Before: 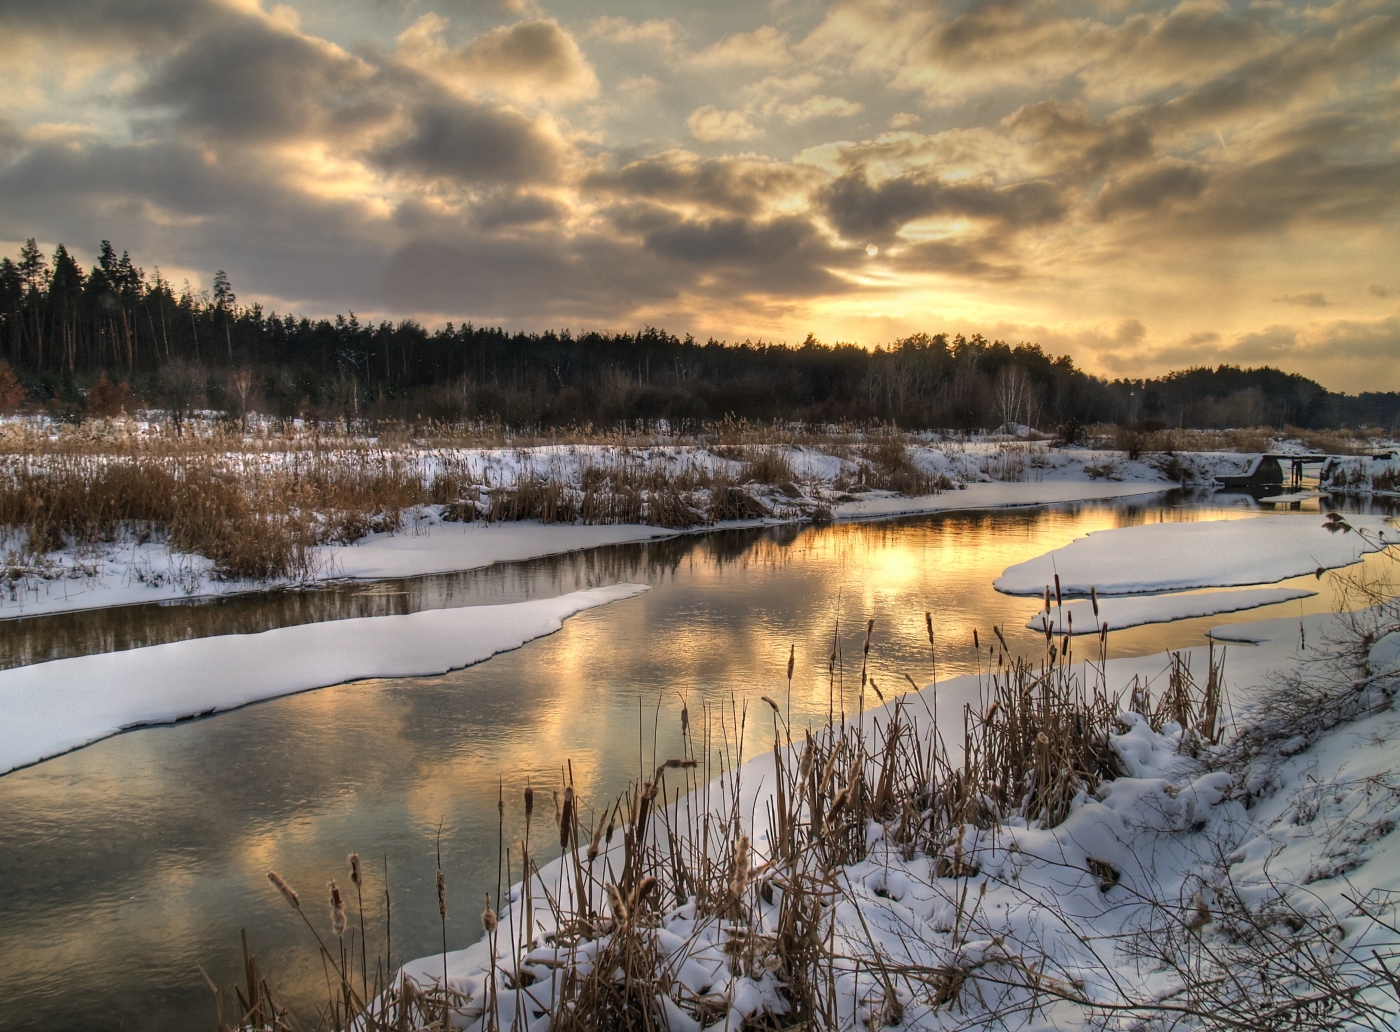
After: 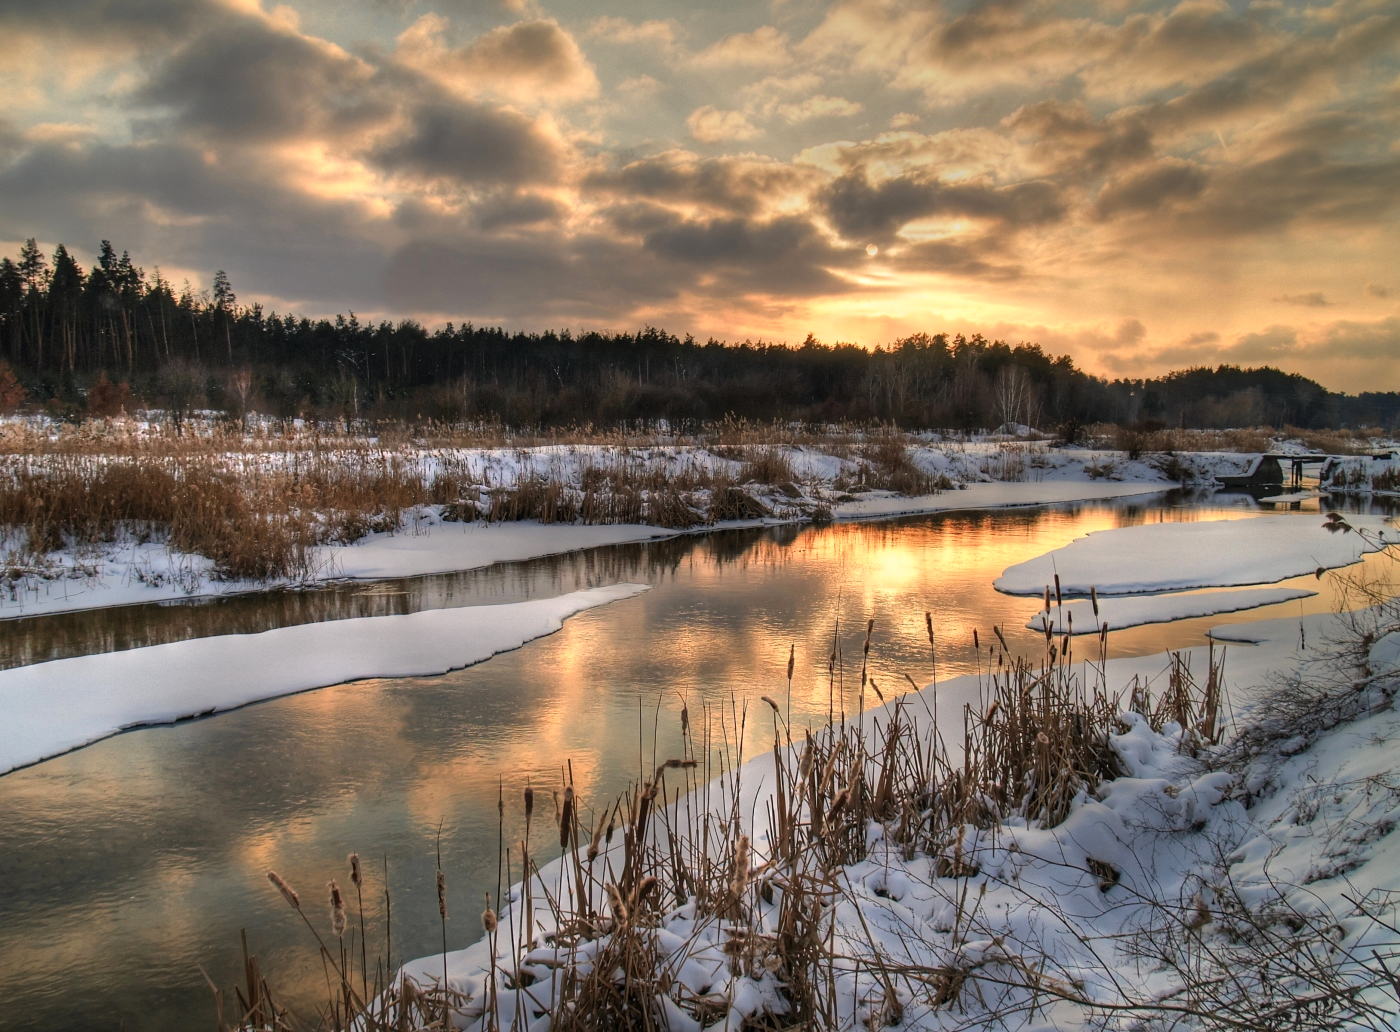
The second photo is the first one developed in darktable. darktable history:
color zones: curves: ch1 [(0.263, 0.53) (0.376, 0.287) (0.487, 0.512) (0.748, 0.547) (1, 0.513)]; ch2 [(0.262, 0.45) (0.751, 0.477)]
